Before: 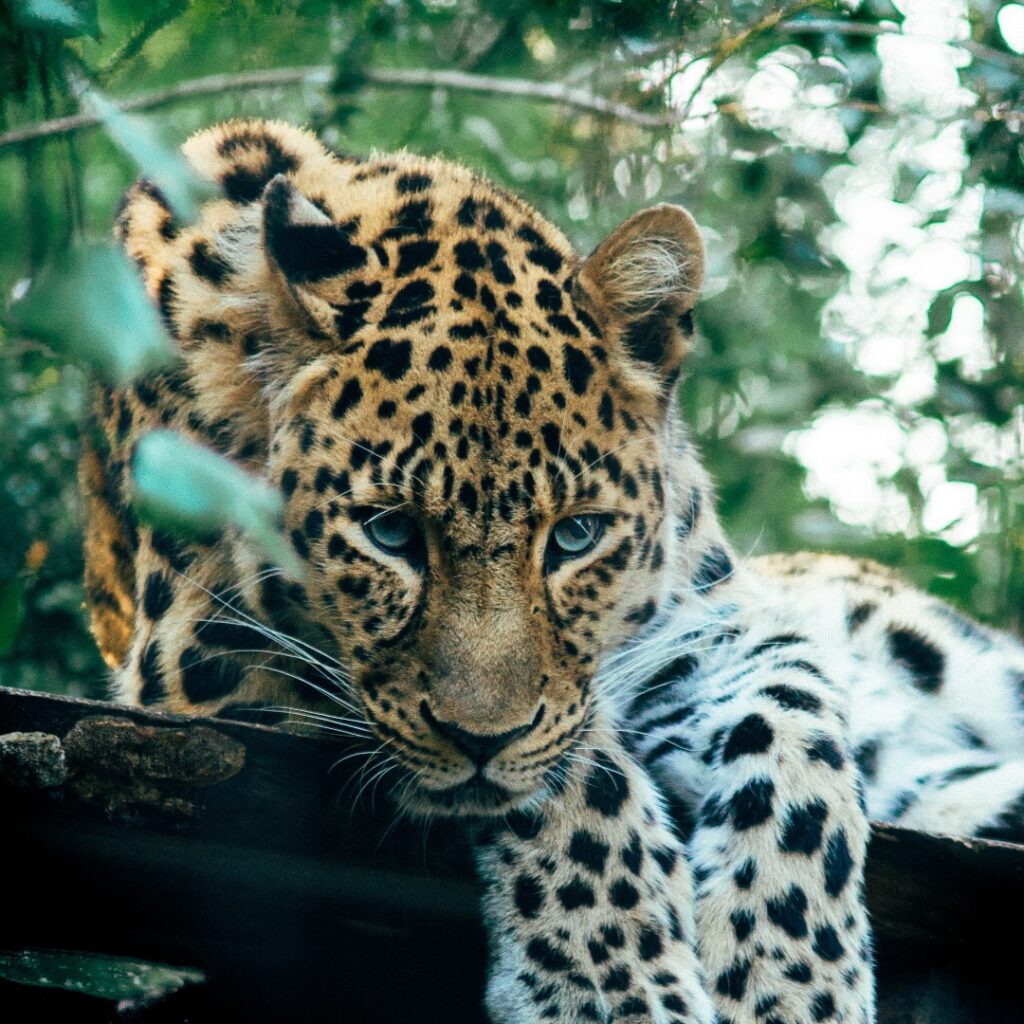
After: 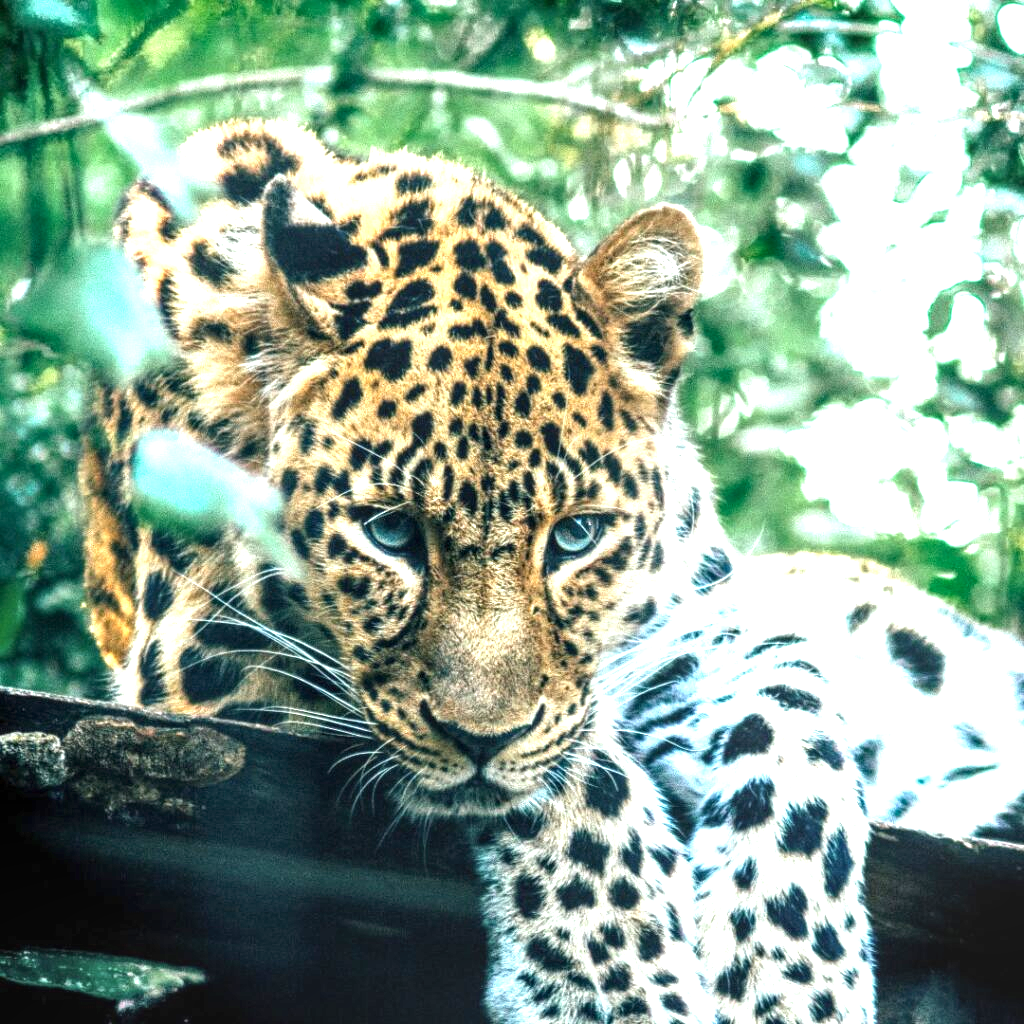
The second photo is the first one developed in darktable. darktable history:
local contrast: highlights 62%, detail 143%, midtone range 0.421
exposure: black level correction 0, exposure 1.401 EV, compensate highlight preservation false
